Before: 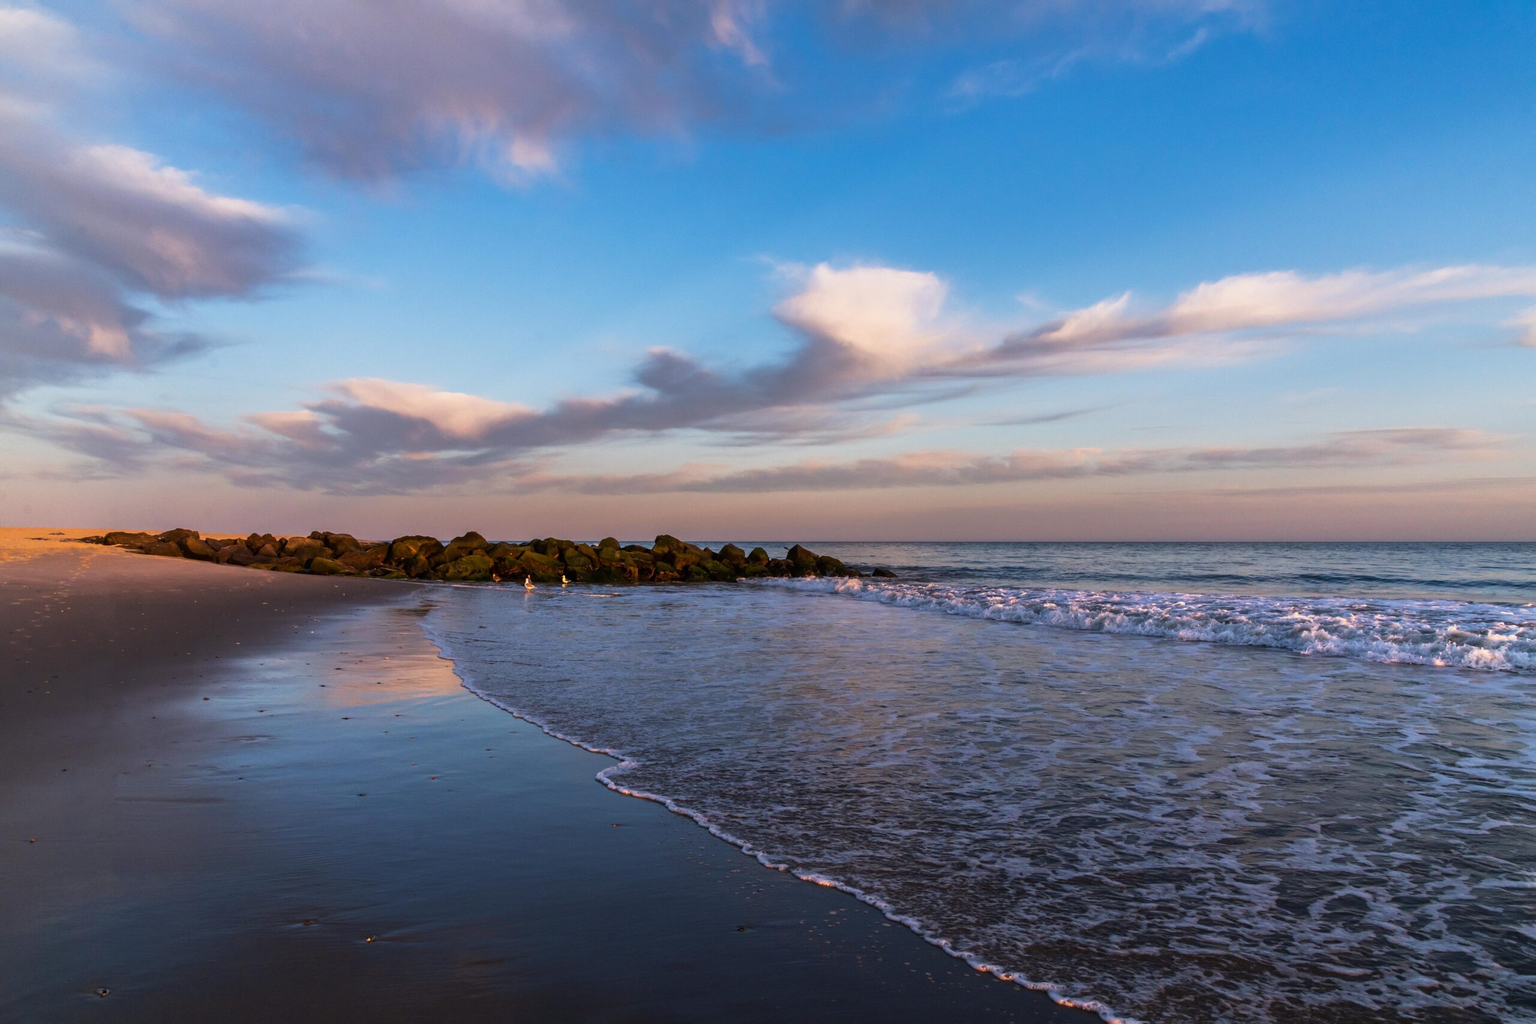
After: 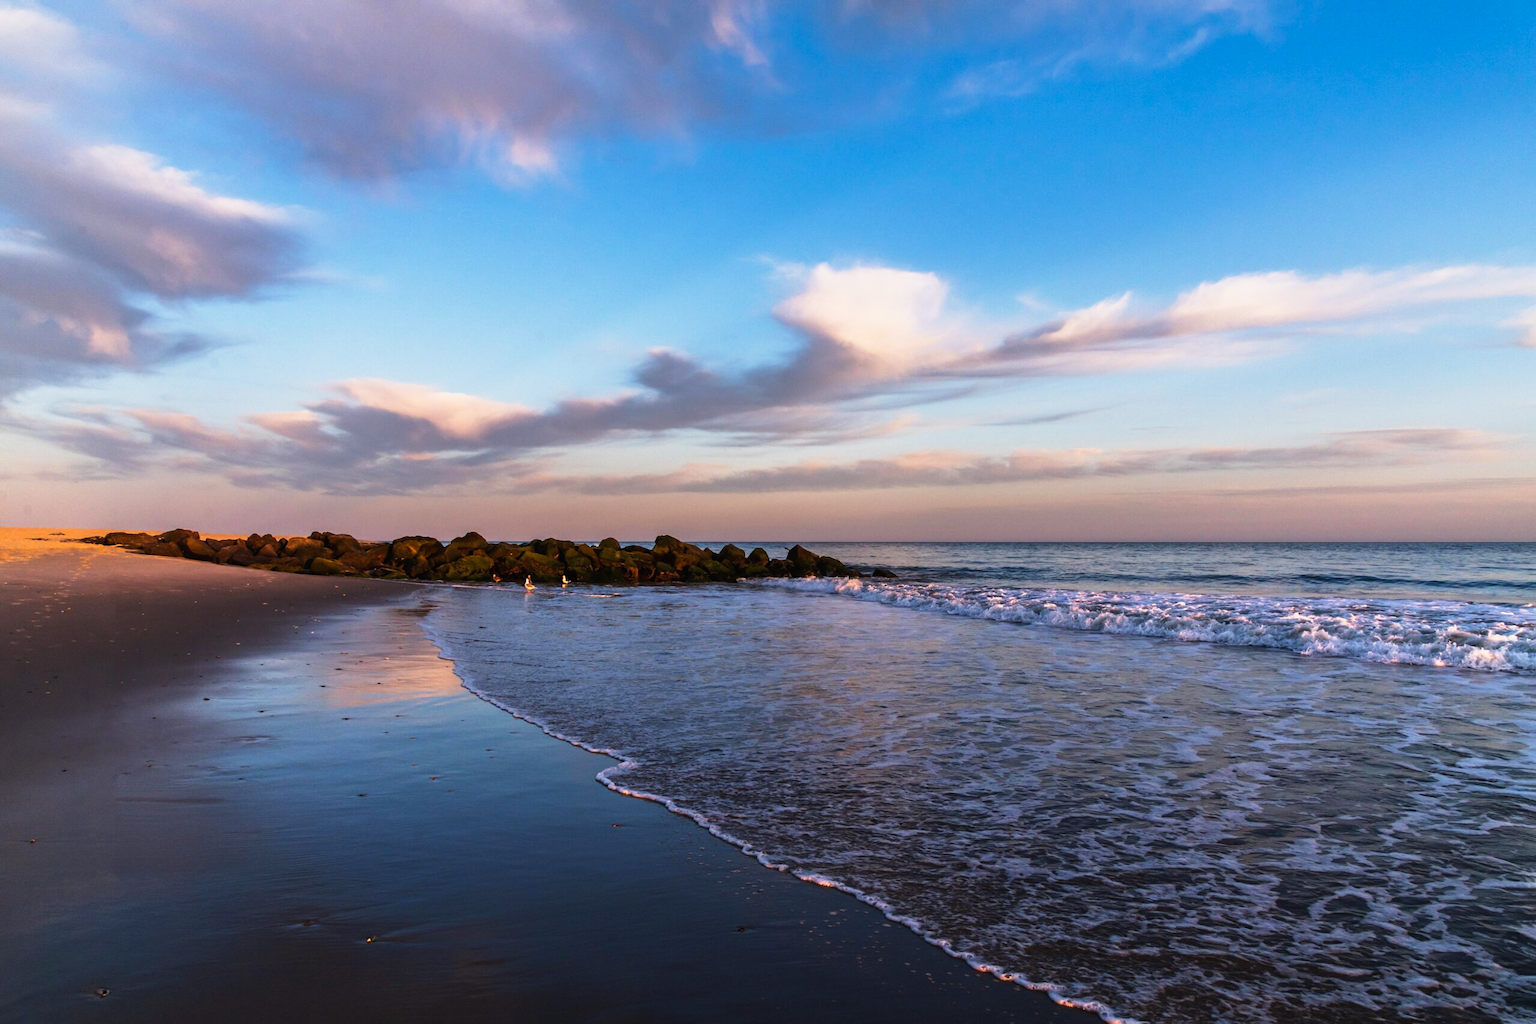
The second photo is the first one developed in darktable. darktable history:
tone curve: curves: ch0 [(0, 0.01) (0.037, 0.032) (0.131, 0.108) (0.275, 0.258) (0.483, 0.512) (0.61, 0.661) (0.696, 0.76) (0.792, 0.867) (0.911, 0.955) (0.997, 0.995)]; ch1 [(0, 0) (0.308, 0.268) (0.425, 0.383) (0.503, 0.502) (0.529, 0.543) (0.706, 0.754) (0.869, 0.907) (1, 1)]; ch2 [(0, 0) (0.228, 0.196) (0.336, 0.315) (0.399, 0.403) (0.485, 0.487) (0.502, 0.502) (0.525, 0.523) (0.545, 0.552) (0.587, 0.61) (0.636, 0.654) (0.711, 0.729) (0.855, 0.87) (0.998, 0.977)], preserve colors none
